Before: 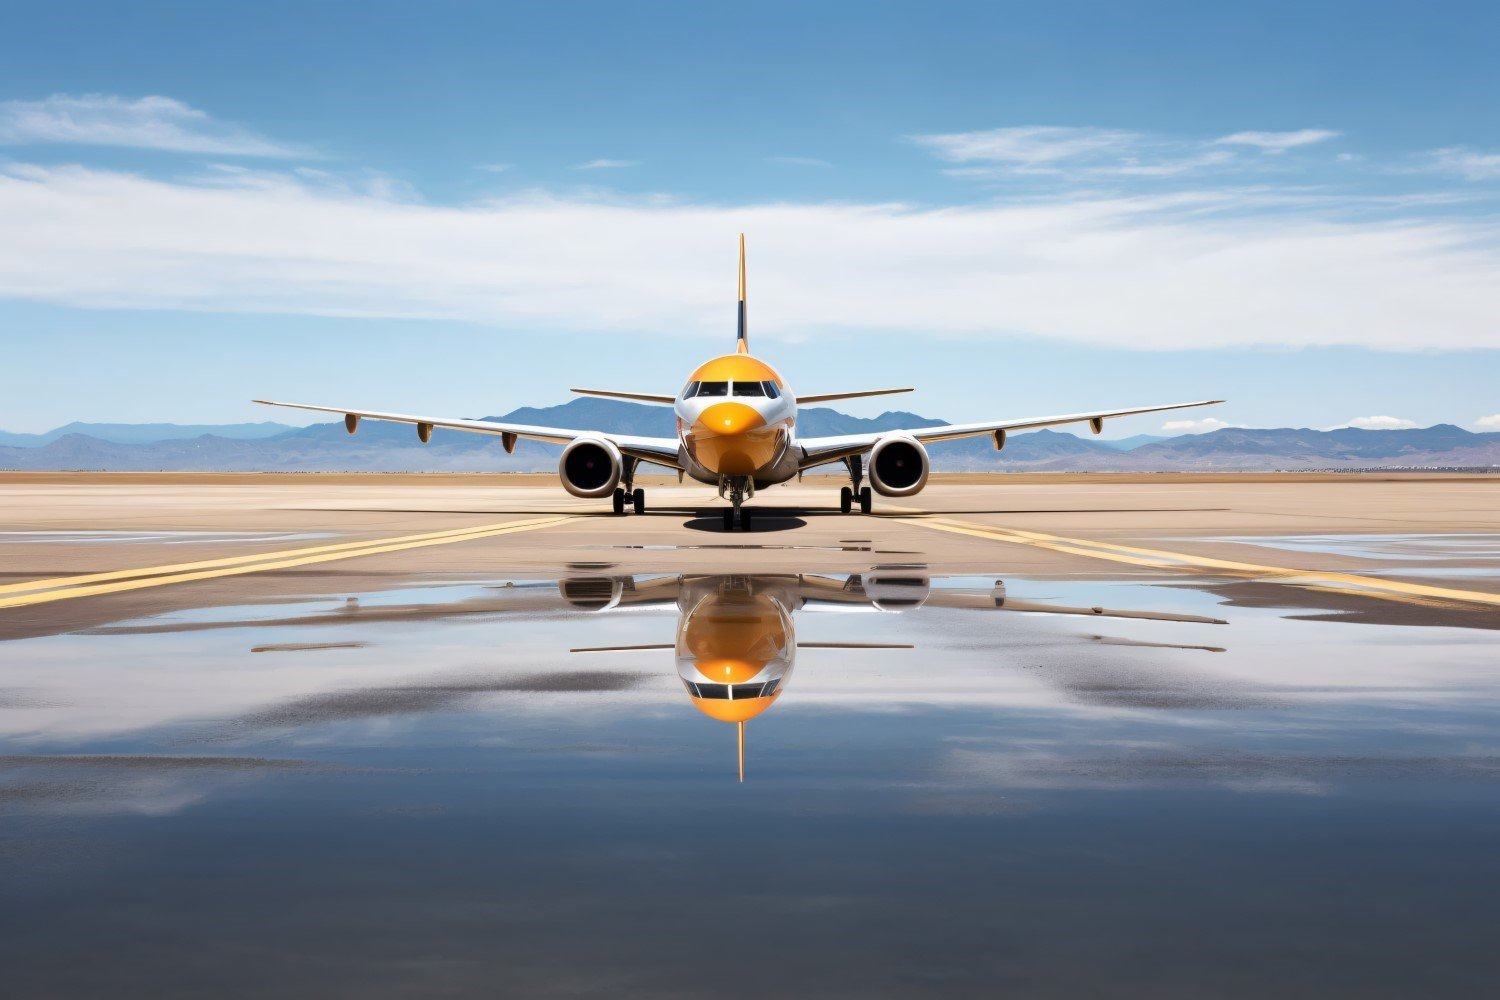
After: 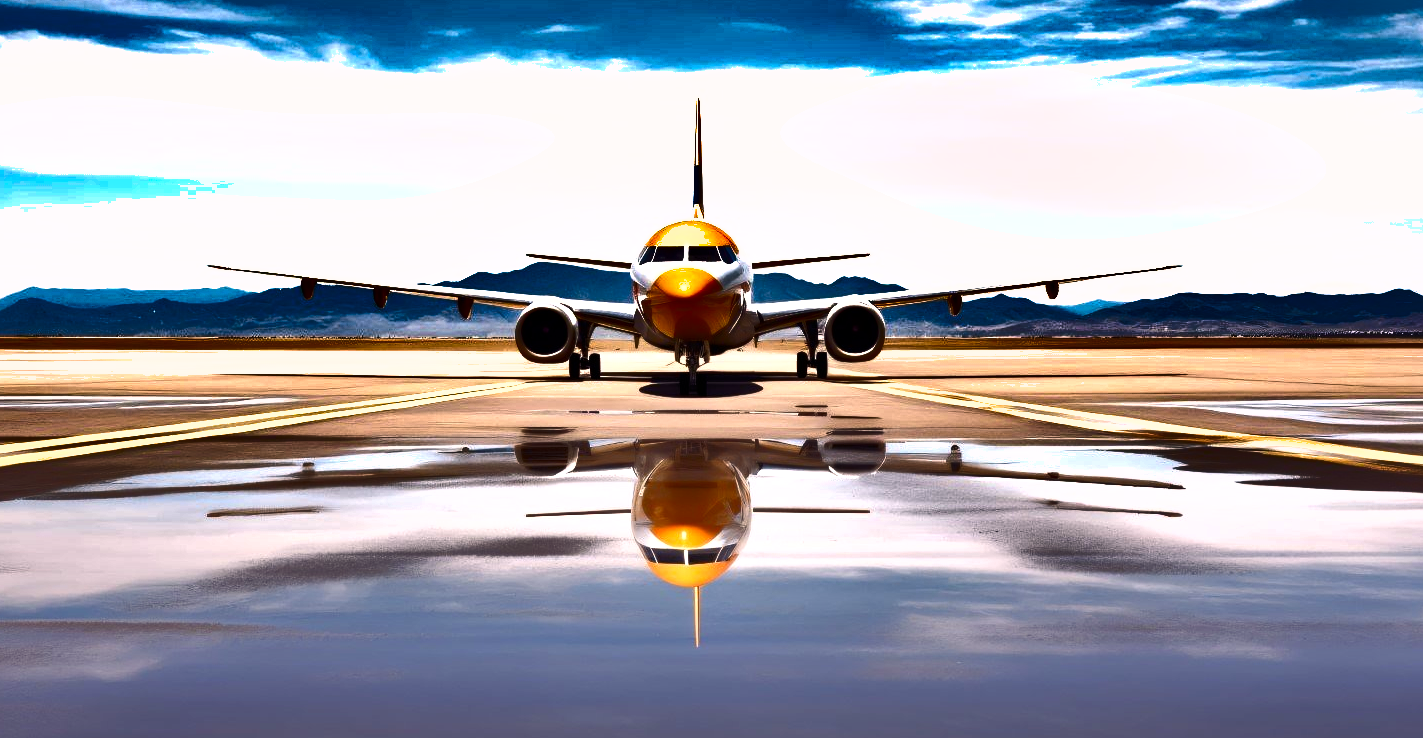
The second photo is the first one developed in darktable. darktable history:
crop and rotate: left 2.969%, top 13.556%, right 2.147%, bottom 12.61%
tone equalizer: -8 EV -0.711 EV, -7 EV -0.738 EV, -6 EV -0.593 EV, -5 EV -0.401 EV, -3 EV 0.381 EV, -2 EV 0.6 EV, -1 EV 0.674 EV, +0 EV 0.73 EV
shadows and highlights: shadows 17.77, highlights -85.17, soften with gaussian
color balance rgb: shadows lift › luminance 0.655%, shadows lift › chroma 6.782%, shadows lift › hue 302.48°, linear chroma grading › global chroma 9.42%, perceptual saturation grading › global saturation -2.393%, perceptual saturation grading › highlights -7.01%, perceptual saturation grading › mid-tones 8.134%, perceptual saturation grading › shadows 4.661%
color correction: highlights a* 7.58, highlights b* 3.94
